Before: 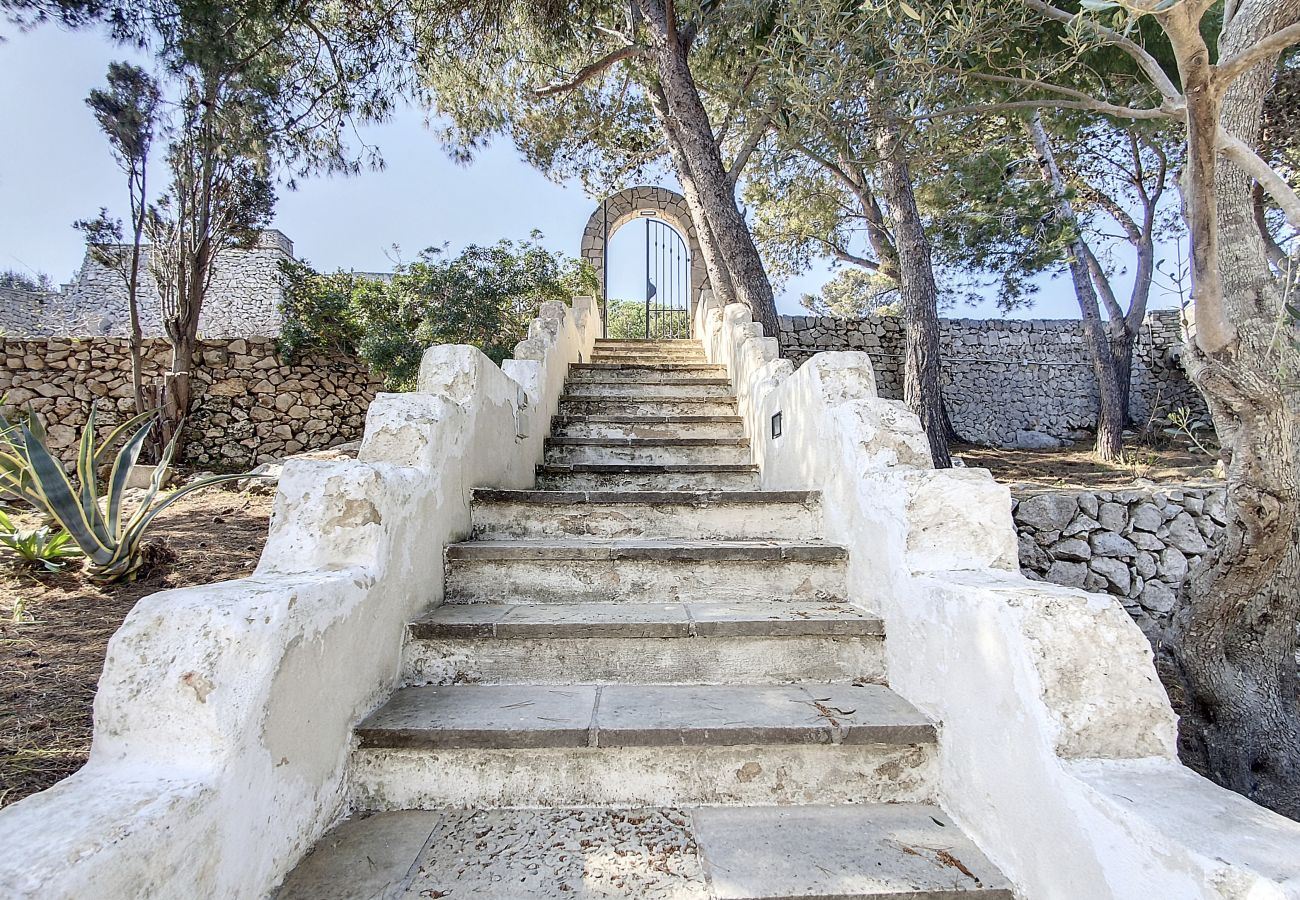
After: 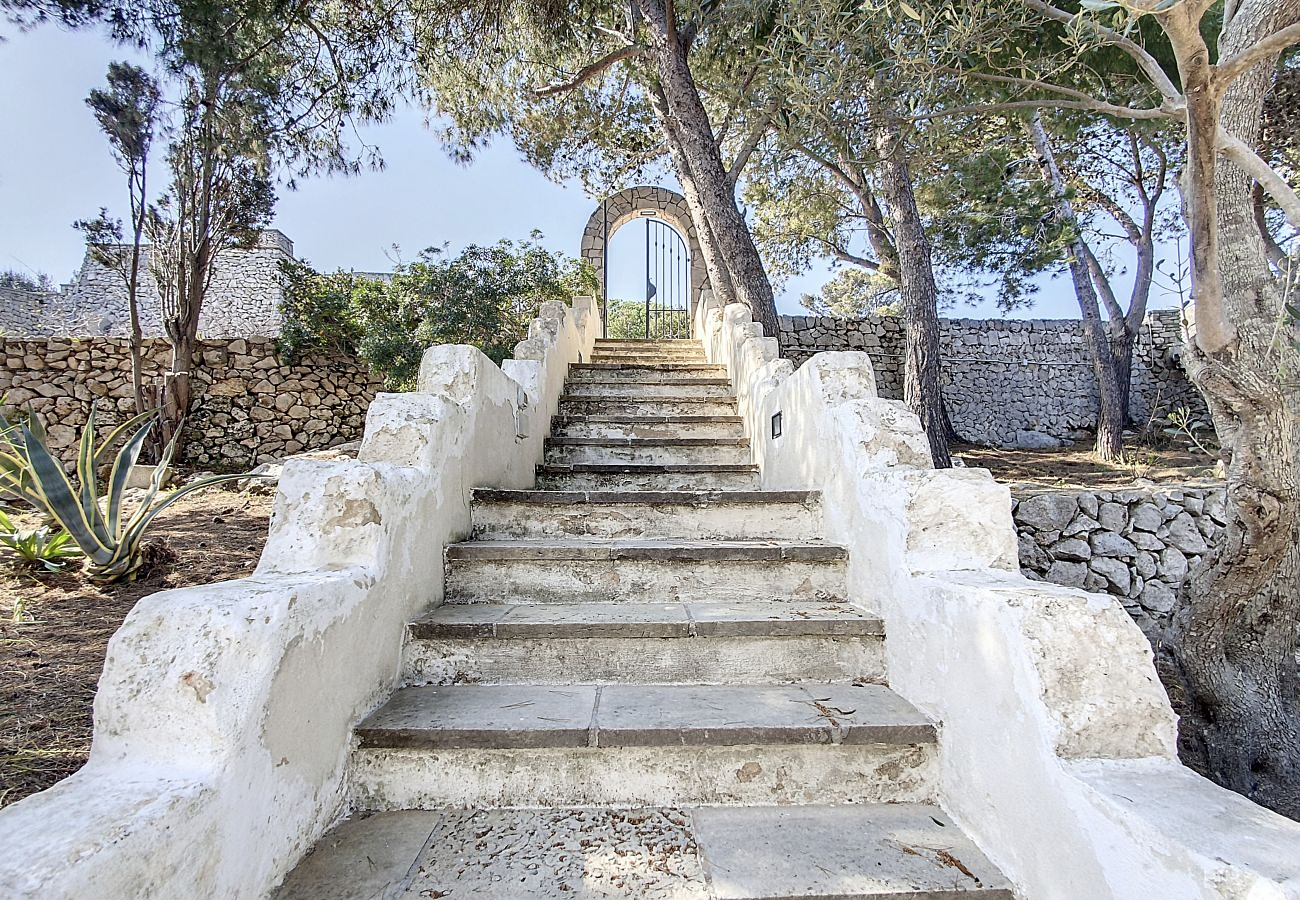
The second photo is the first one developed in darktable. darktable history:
sharpen: amount 0.2
color balance: contrast -0.5%
rotate and perspective: automatic cropping off
